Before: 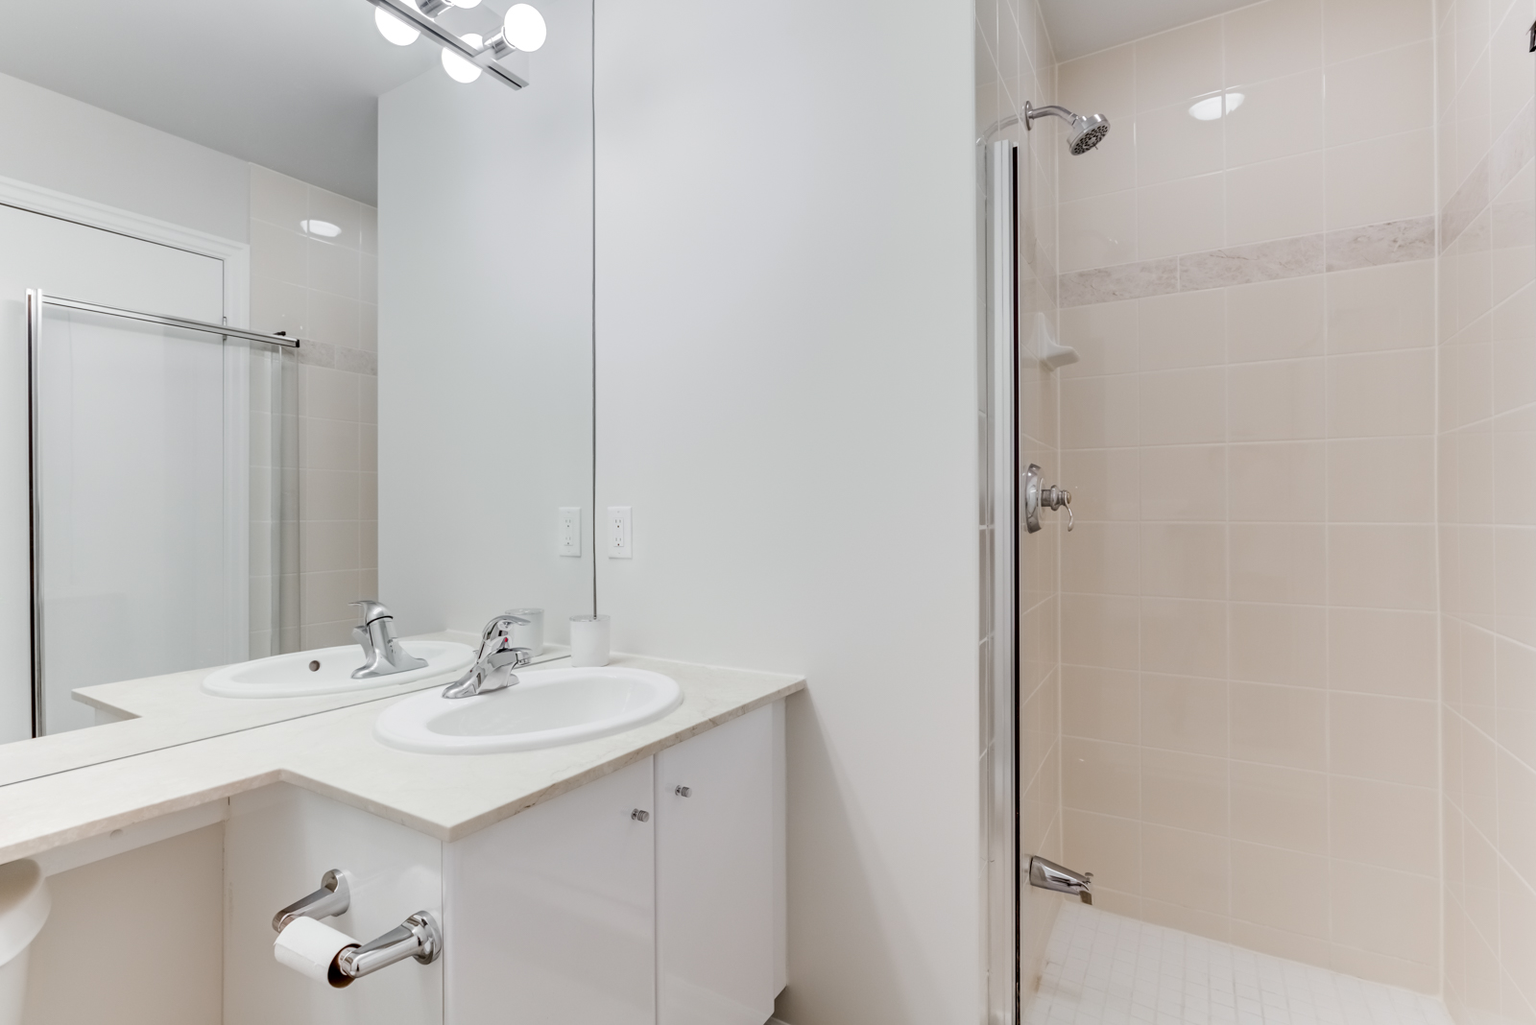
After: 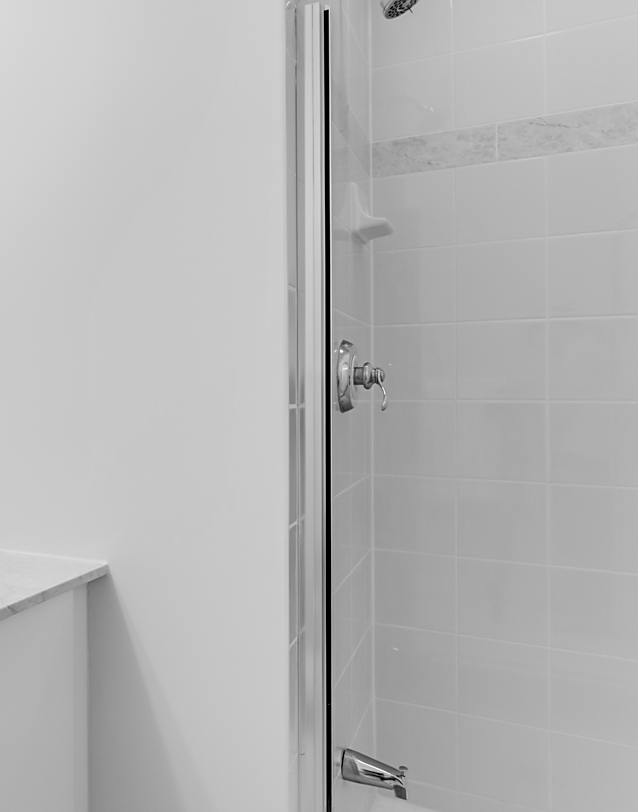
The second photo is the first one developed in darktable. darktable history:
crop: left 45.721%, top 13.393%, right 14.118%, bottom 10.01%
tone equalizer: on, module defaults
sharpen: radius 1.864, amount 0.398, threshold 1.271
monochrome: on, module defaults
